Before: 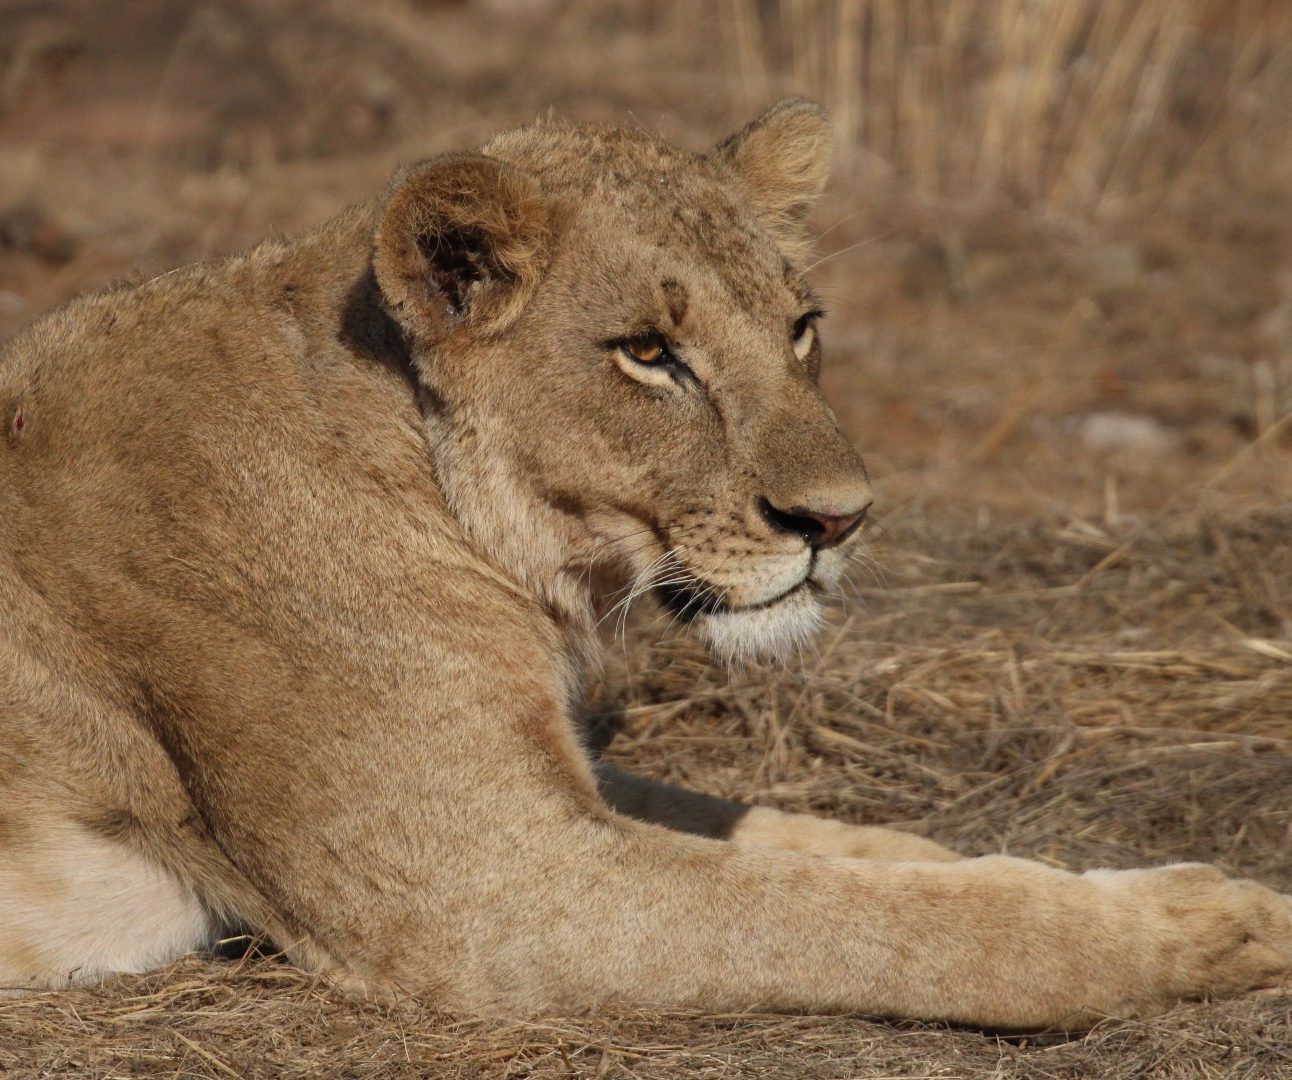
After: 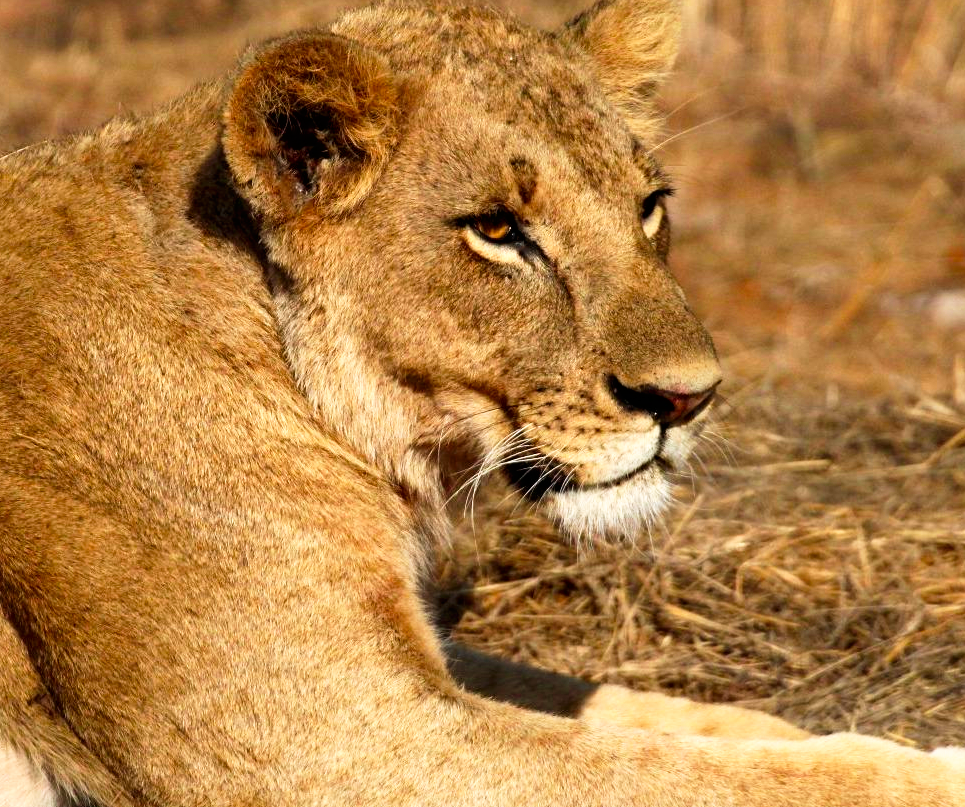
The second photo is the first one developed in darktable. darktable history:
exposure: black level correction 0, exposure 0.5 EV, compensate exposure bias true, compensate highlight preservation false
crop and rotate: left 11.831%, top 11.346%, right 13.429%, bottom 13.899%
contrast brightness saturation: contrast 0.09, saturation 0.28
tone curve: curves: ch0 [(0, 0) (0.003, 0) (0.011, 0.001) (0.025, 0.002) (0.044, 0.004) (0.069, 0.006) (0.1, 0.009) (0.136, 0.03) (0.177, 0.076) (0.224, 0.13) (0.277, 0.202) (0.335, 0.28) (0.399, 0.367) (0.468, 0.46) (0.543, 0.562) (0.623, 0.67) (0.709, 0.787) (0.801, 0.889) (0.898, 0.972) (1, 1)], preserve colors none
